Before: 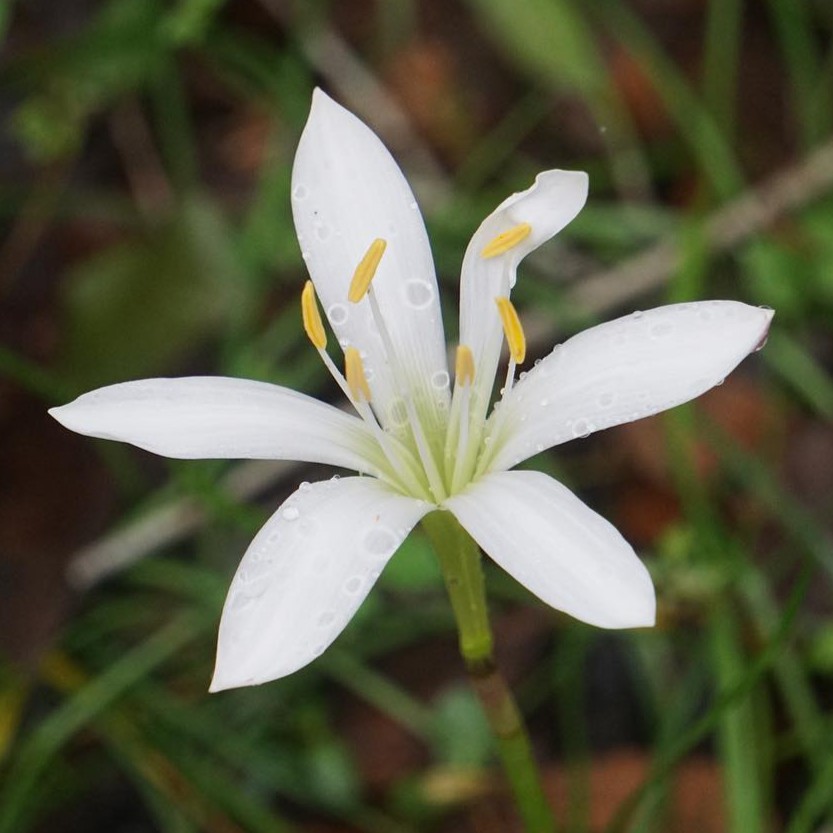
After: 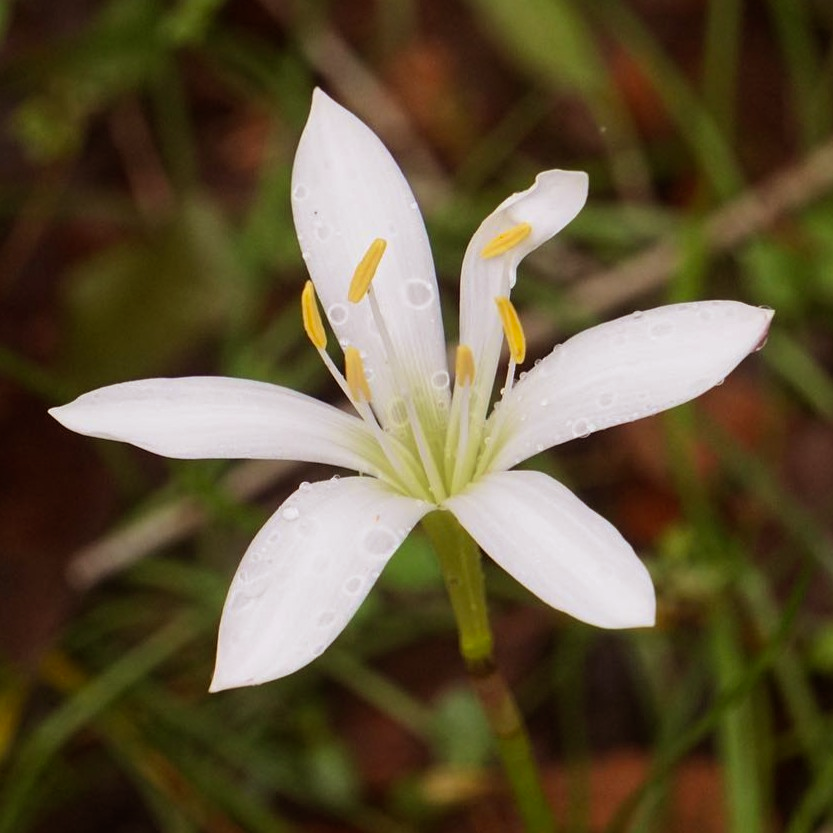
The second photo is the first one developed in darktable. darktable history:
velvia: strength 15%
rgb levels: mode RGB, independent channels, levels [[0, 0.5, 1], [0, 0.521, 1], [0, 0.536, 1]]
